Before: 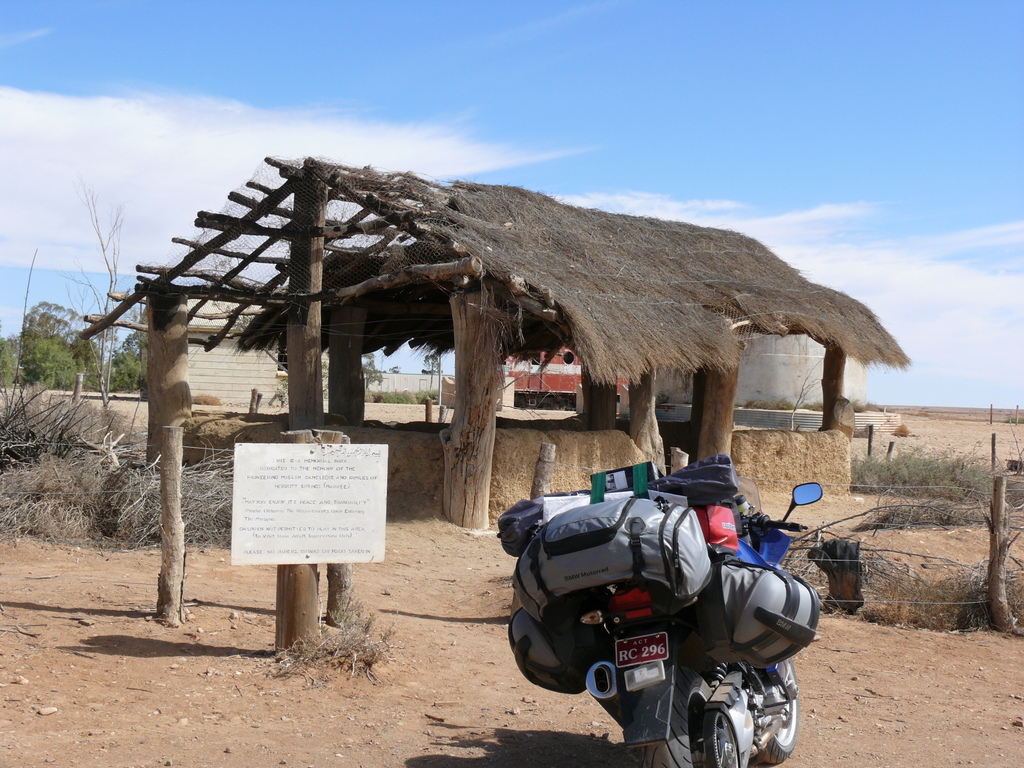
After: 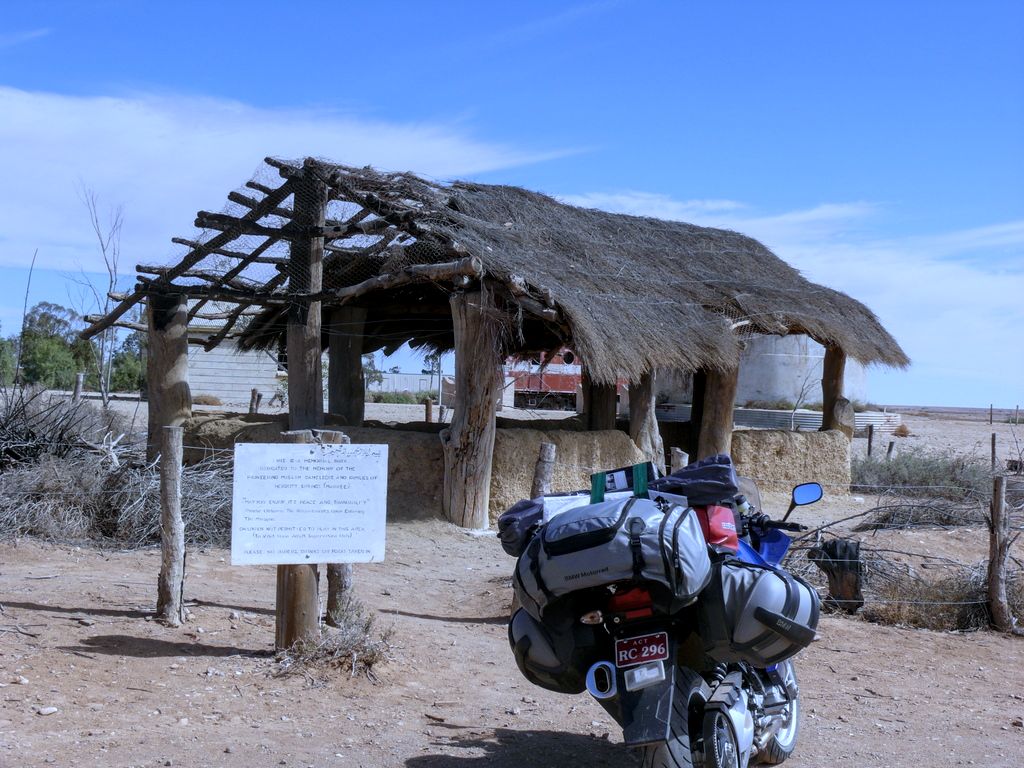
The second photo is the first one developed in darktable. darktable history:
white balance: red 0.871, blue 1.249
graduated density: on, module defaults
local contrast: detail 130%
